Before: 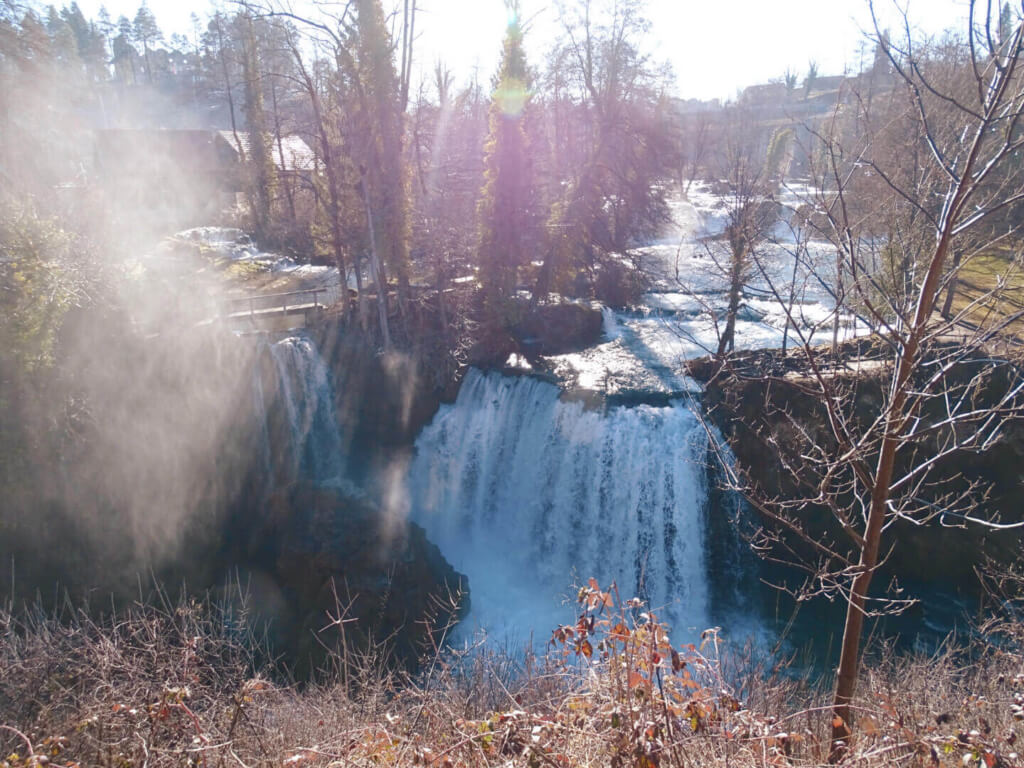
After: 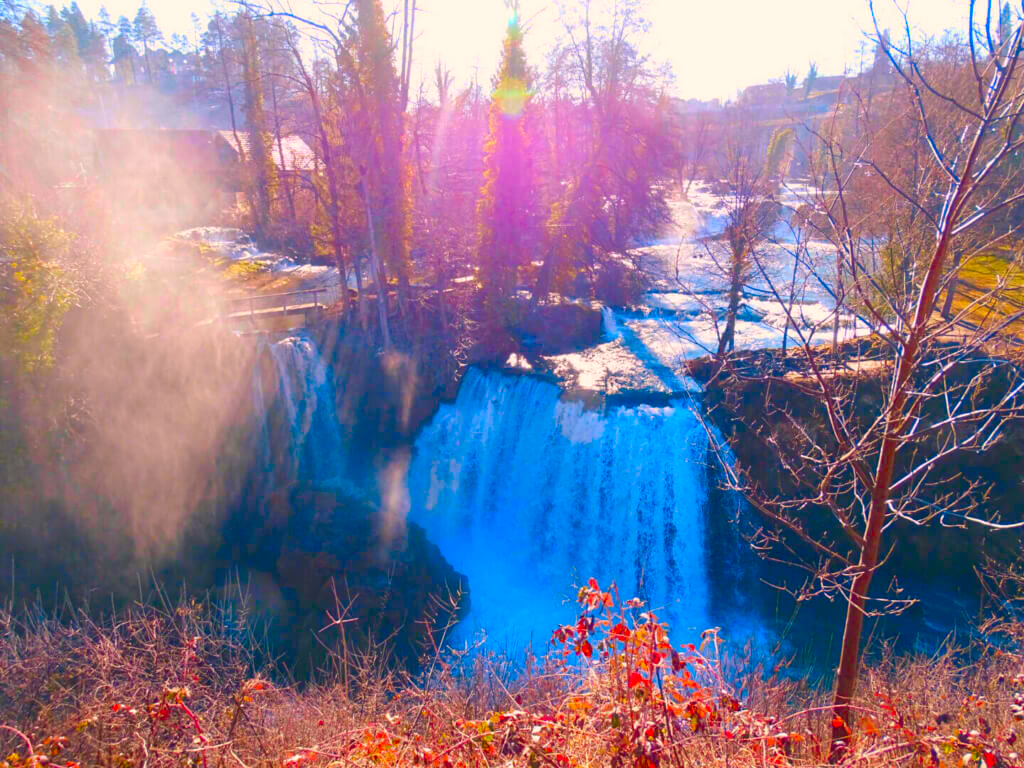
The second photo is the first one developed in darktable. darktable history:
color balance rgb: shadows lift › hue 87.51°, highlights gain › chroma 1.62%, highlights gain › hue 55.1°, global offset › chroma 0.06%, global offset › hue 253.66°, linear chroma grading › global chroma 0.5%
color correction: saturation 3
